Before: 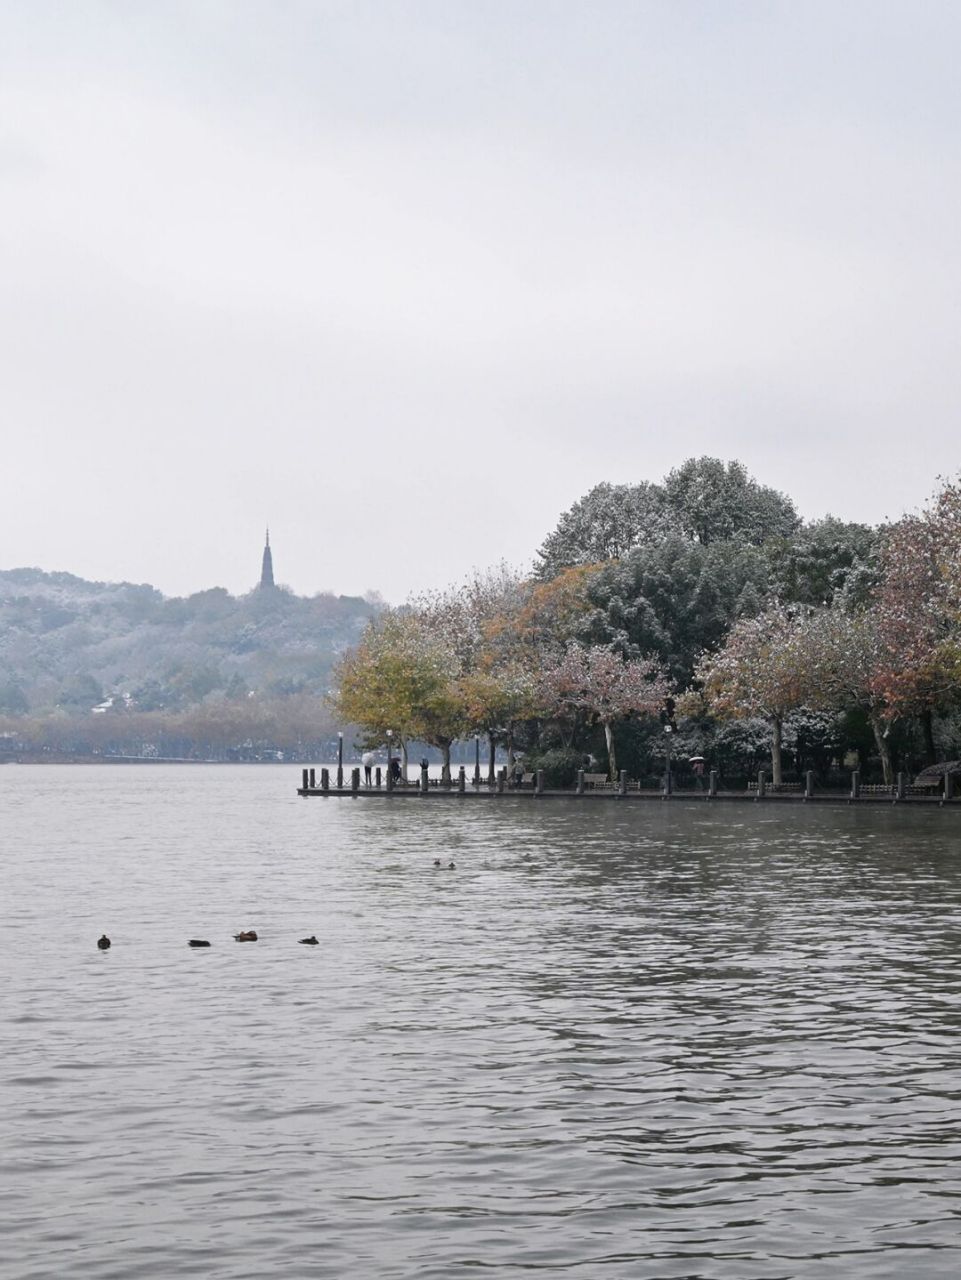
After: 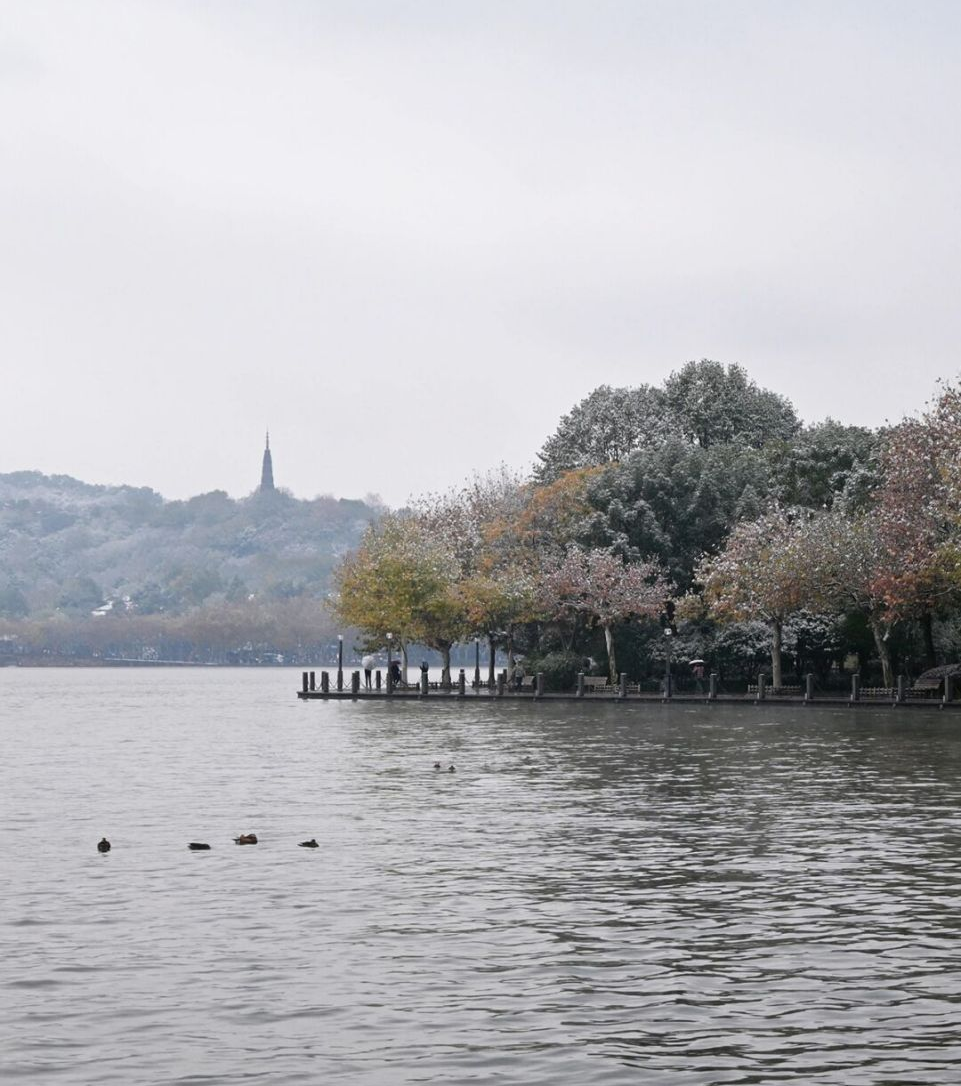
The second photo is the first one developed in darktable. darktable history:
crop: top 7.607%, bottom 7.478%
